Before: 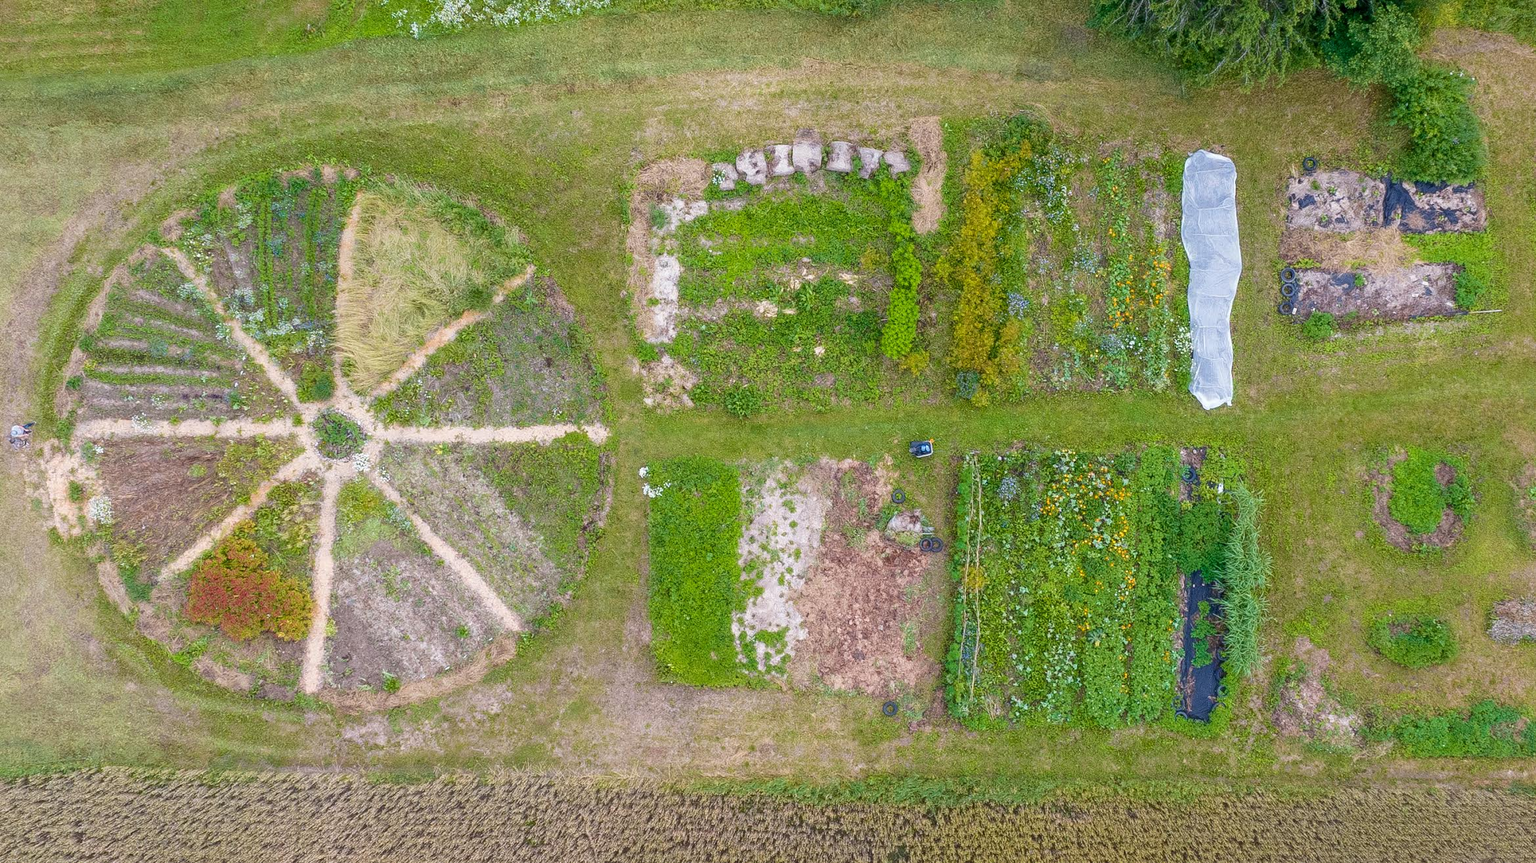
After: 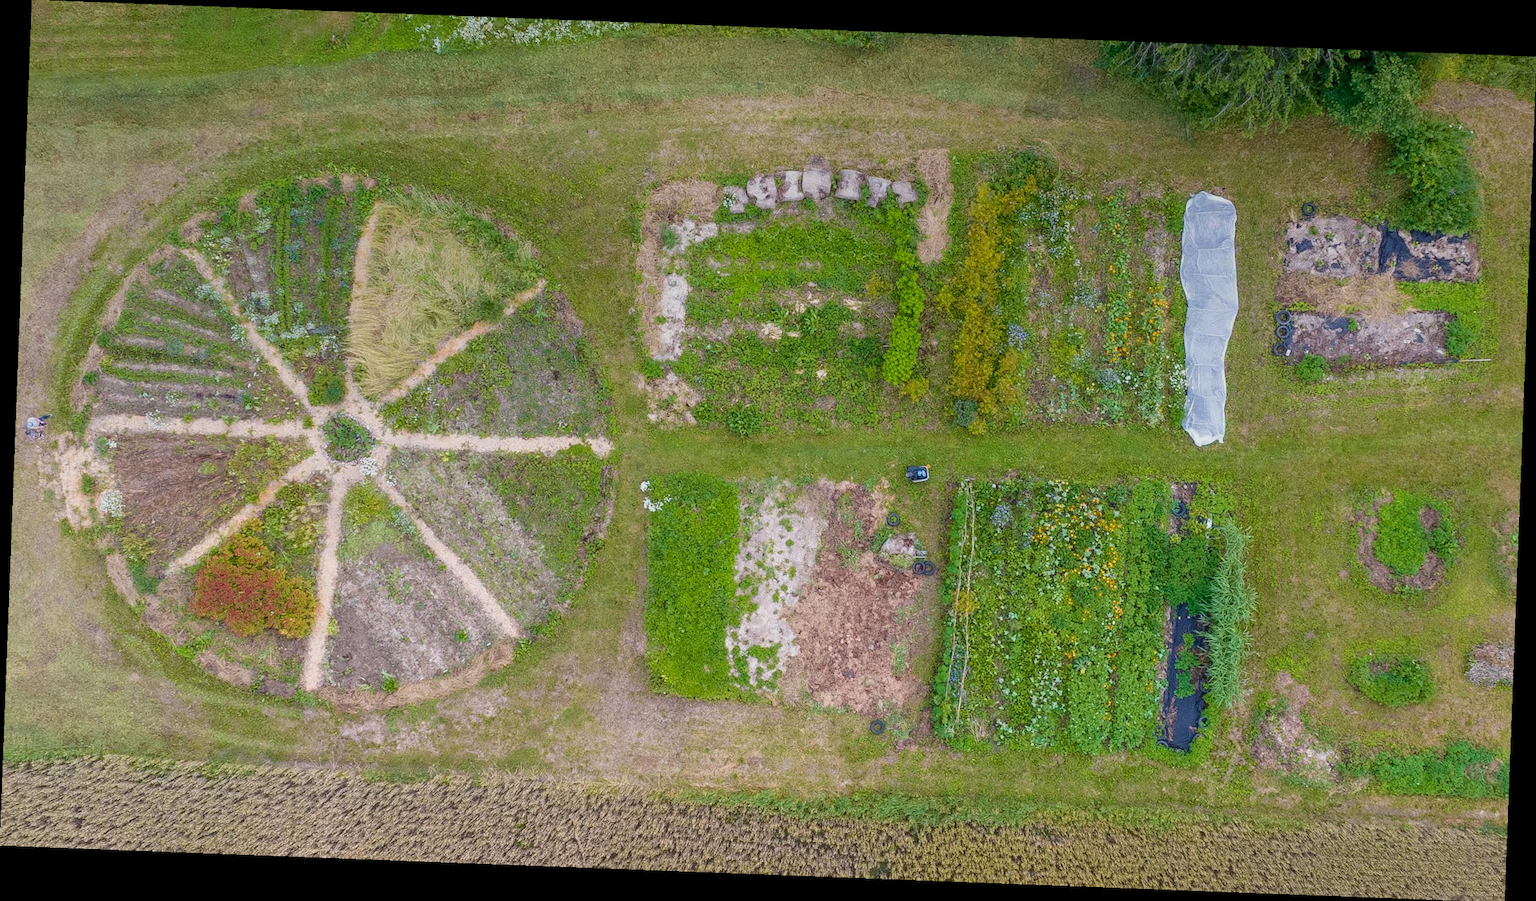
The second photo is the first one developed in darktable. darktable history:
rotate and perspective: rotation 2.17°, automatic cropping off
graduated density: on, module defaults
